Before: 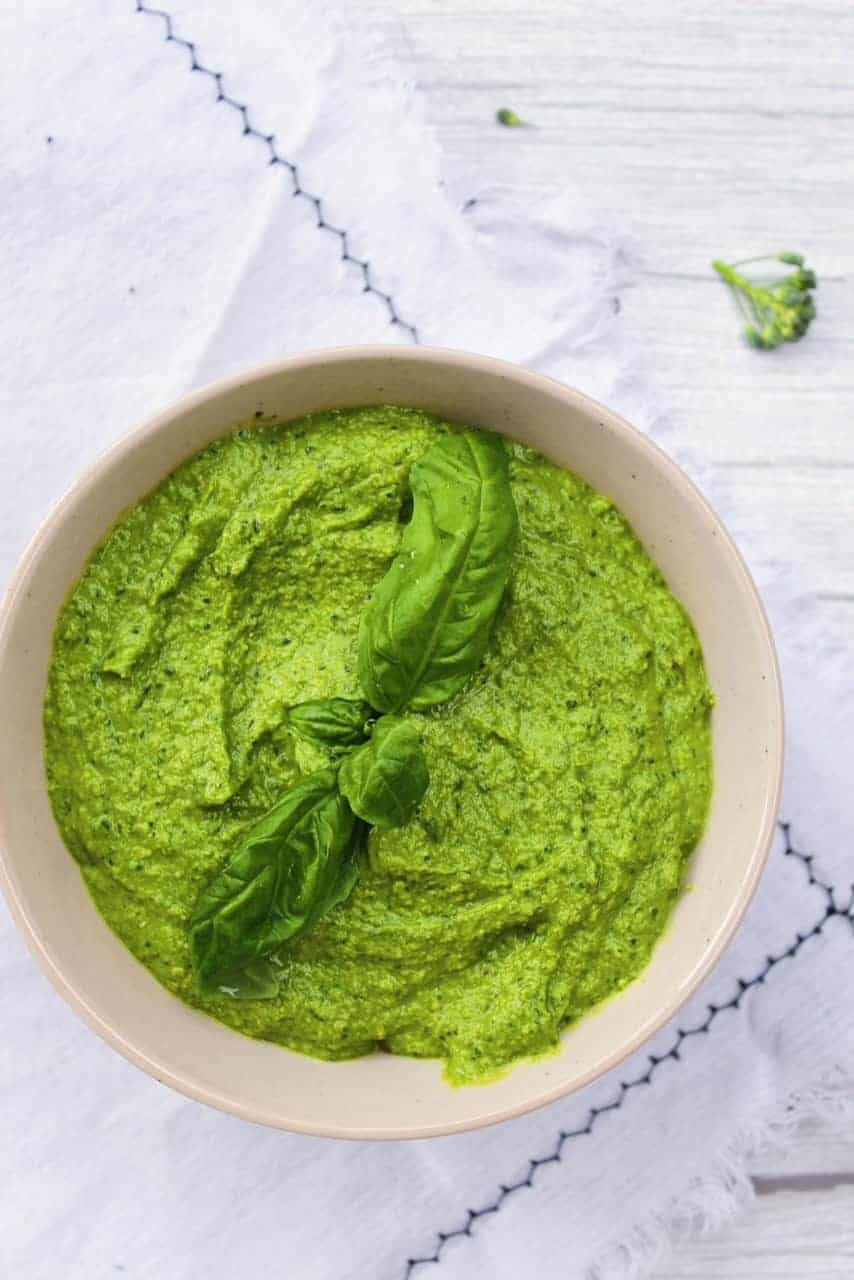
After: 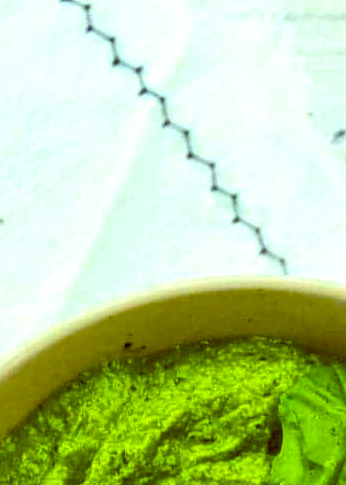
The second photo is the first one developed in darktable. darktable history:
color balance: lift [1, 1.015, 0.987, 0.985], gamma [1, 0.959, 1.042, 0.958], gain [0.927, 0.938, 1.072, 0.928], contrast 1.5%
crop: left 15.452%, top 5.459%, right 43.956%, bottom 56.62%
color balance rgb: linear chroma grading › global chroma 9%, perceptual saturation grading › global saturation 36%, perceptual saturation grading › shadows 35%, perceptual brilliance grading › global brilliance 15%, perceptual brilliance grading › shadows -35%, global vibrance 15%
